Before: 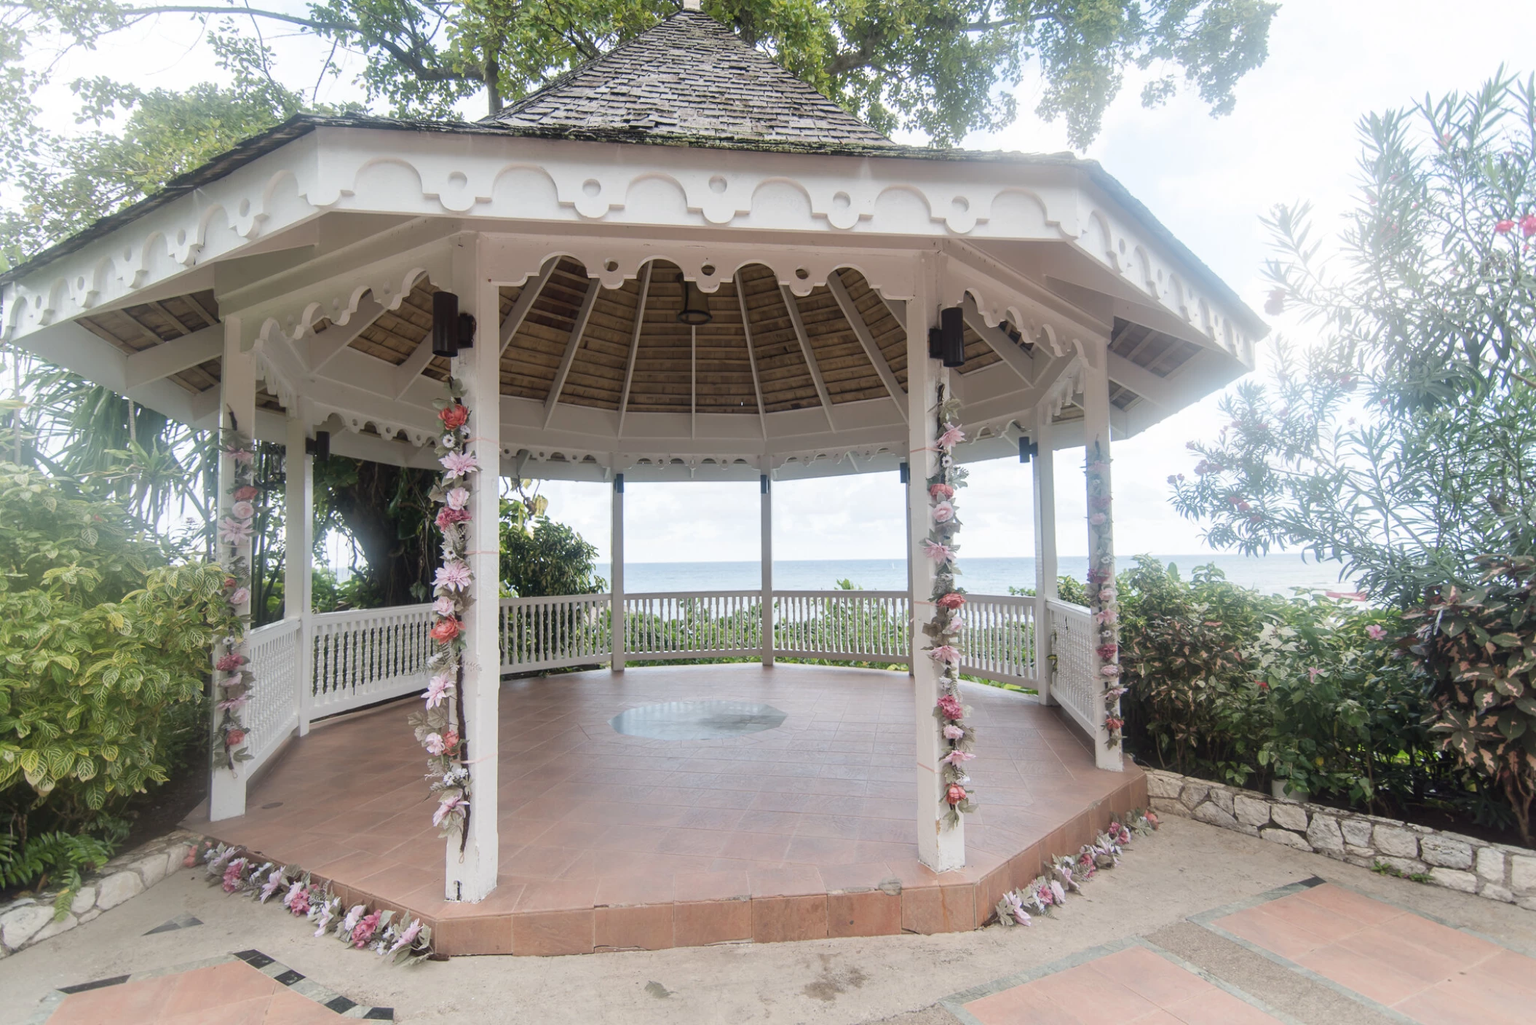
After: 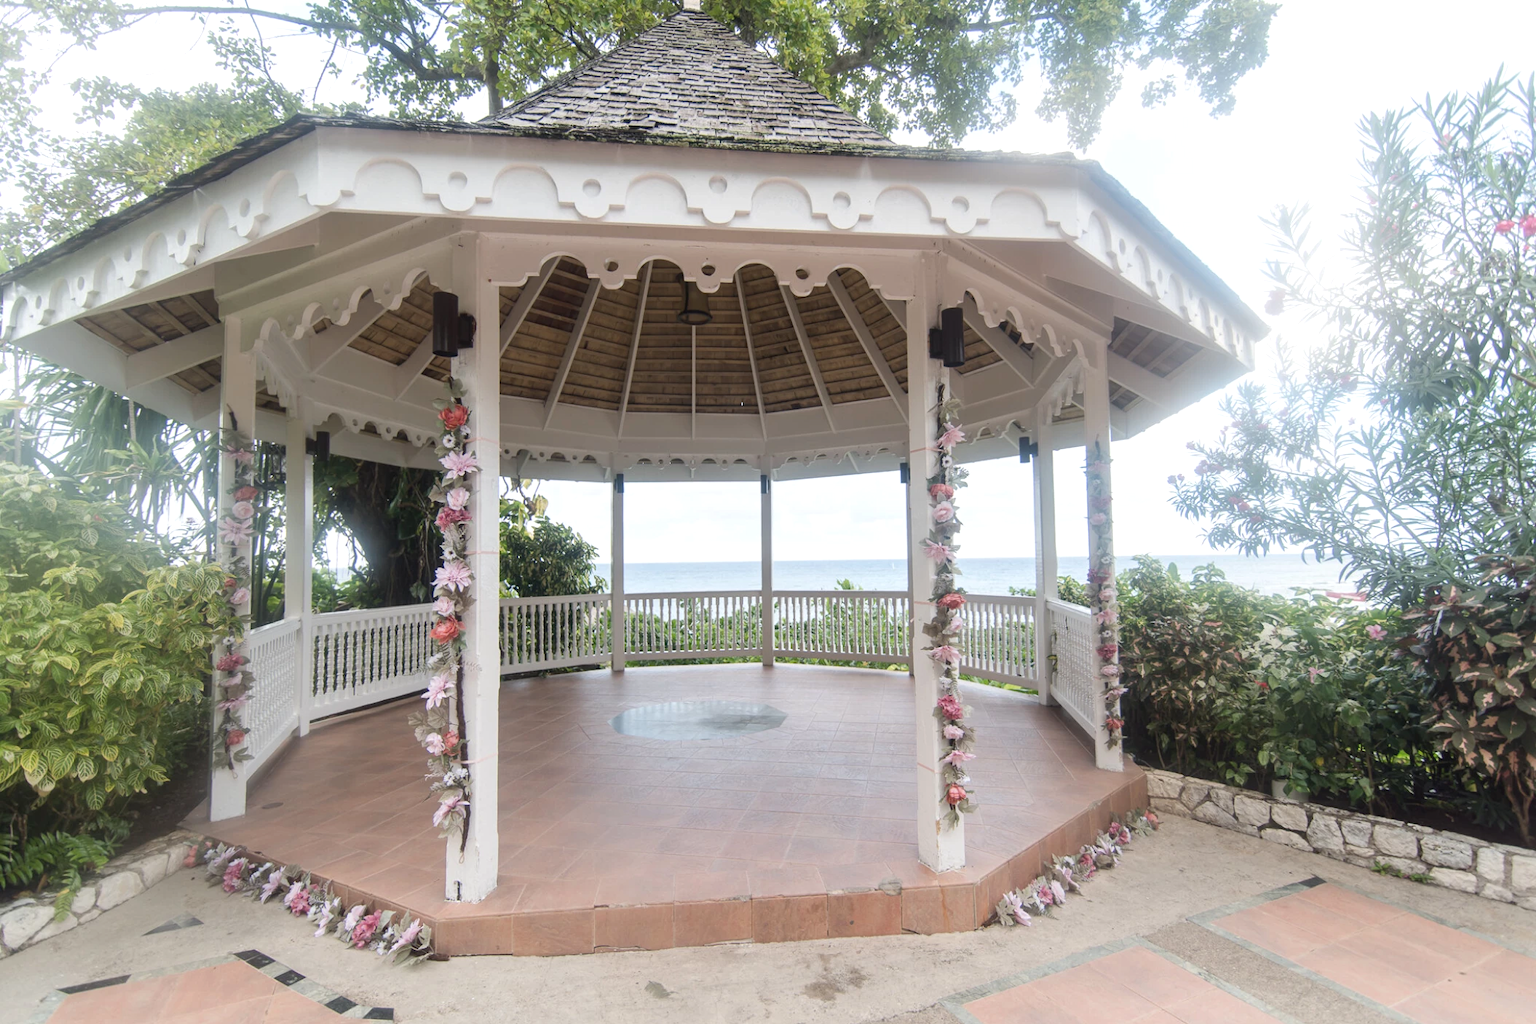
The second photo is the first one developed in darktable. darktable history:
exposure: exposure 0.166 EV, compensate highlight preservation false
